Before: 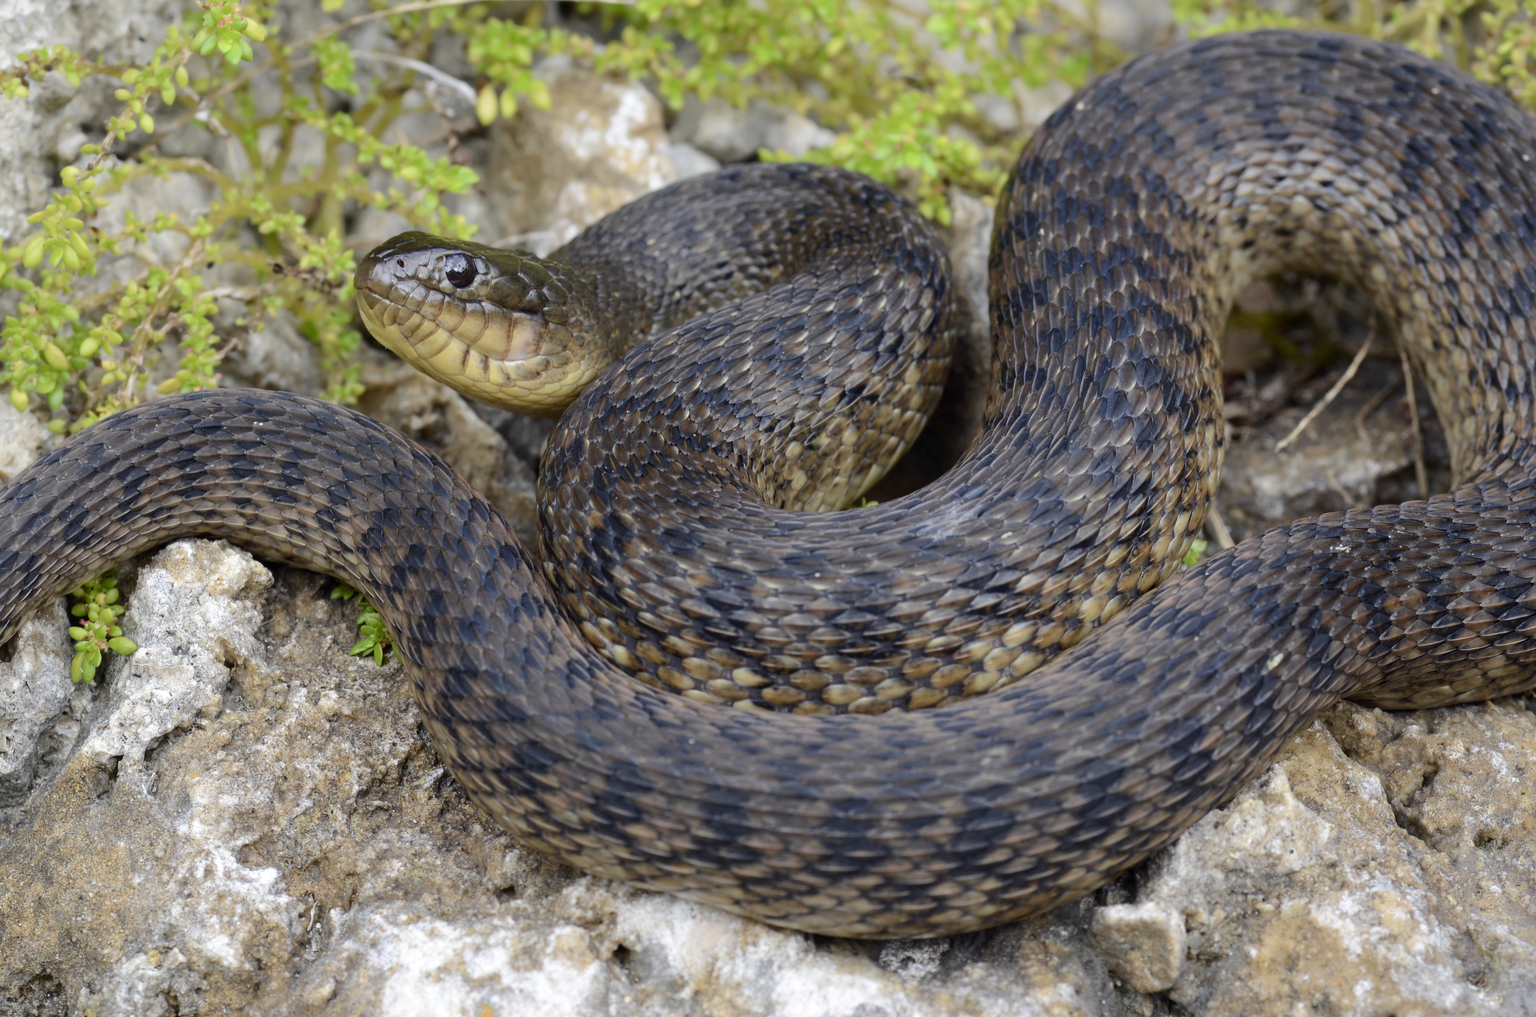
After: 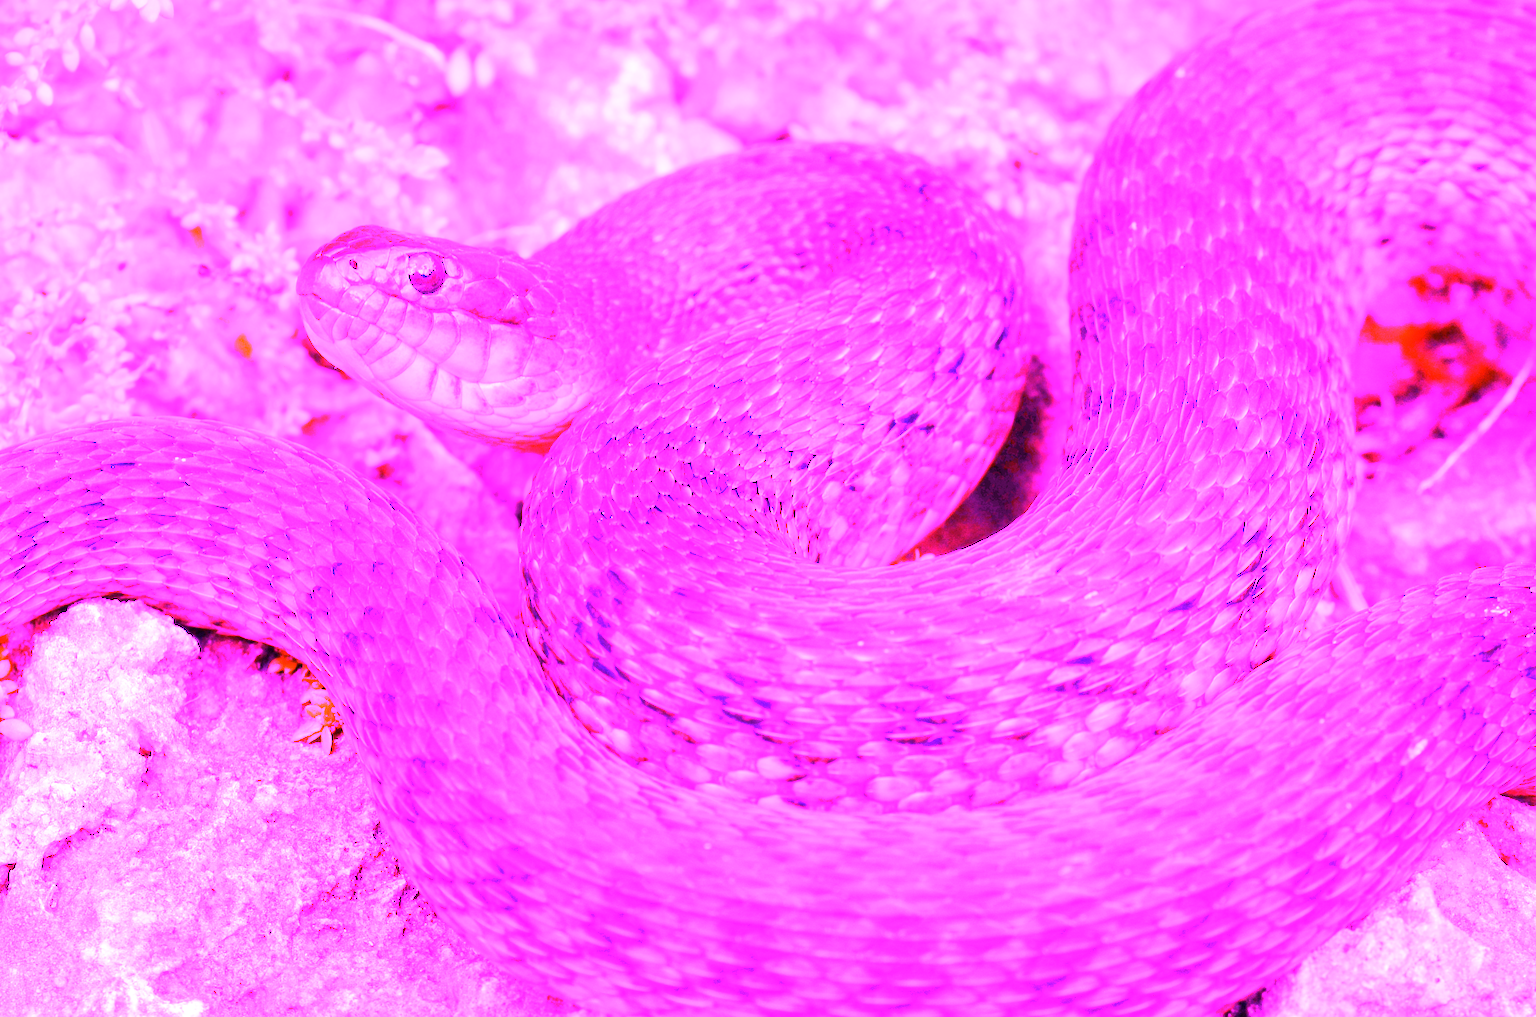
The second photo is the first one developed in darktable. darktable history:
white balance: red 8, blue 8
crop and rotate: left 7.196%, top 4.574%, right 10.605%, bottom 13.178%
